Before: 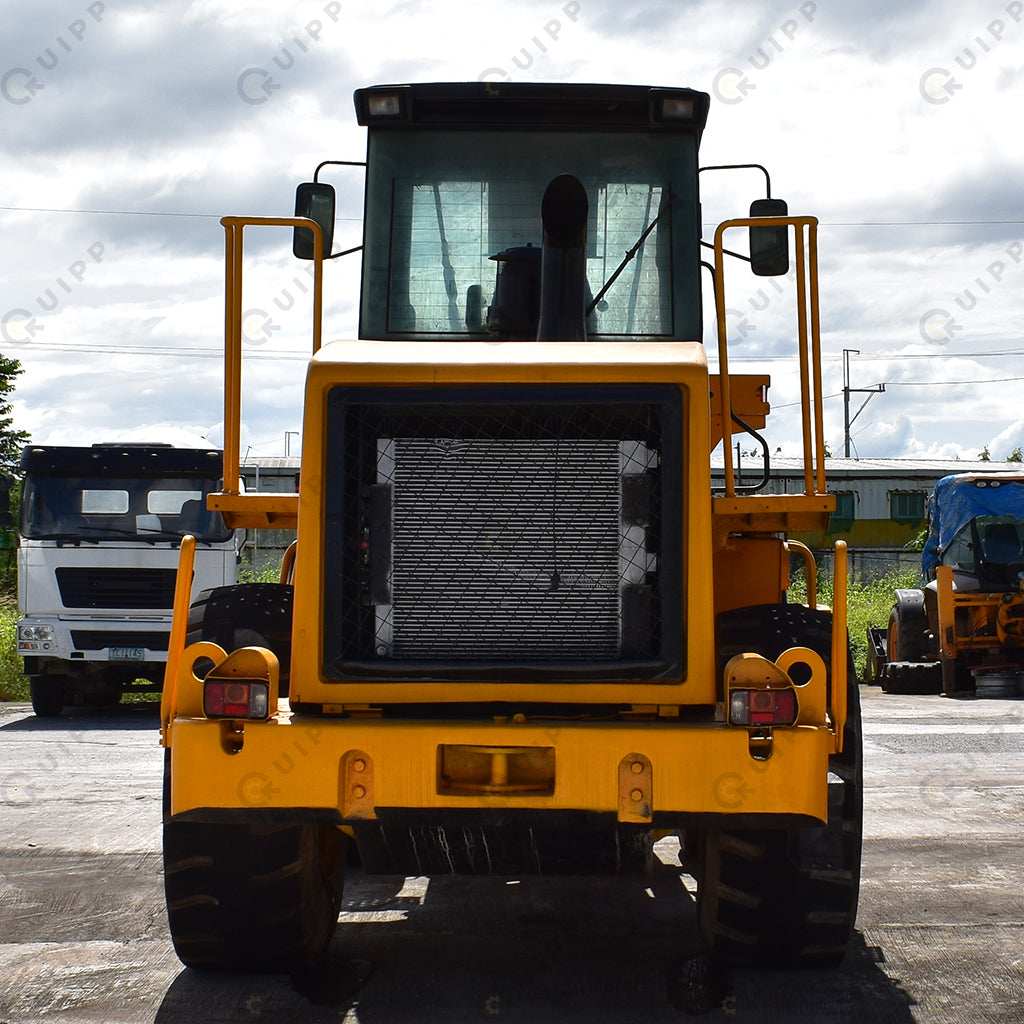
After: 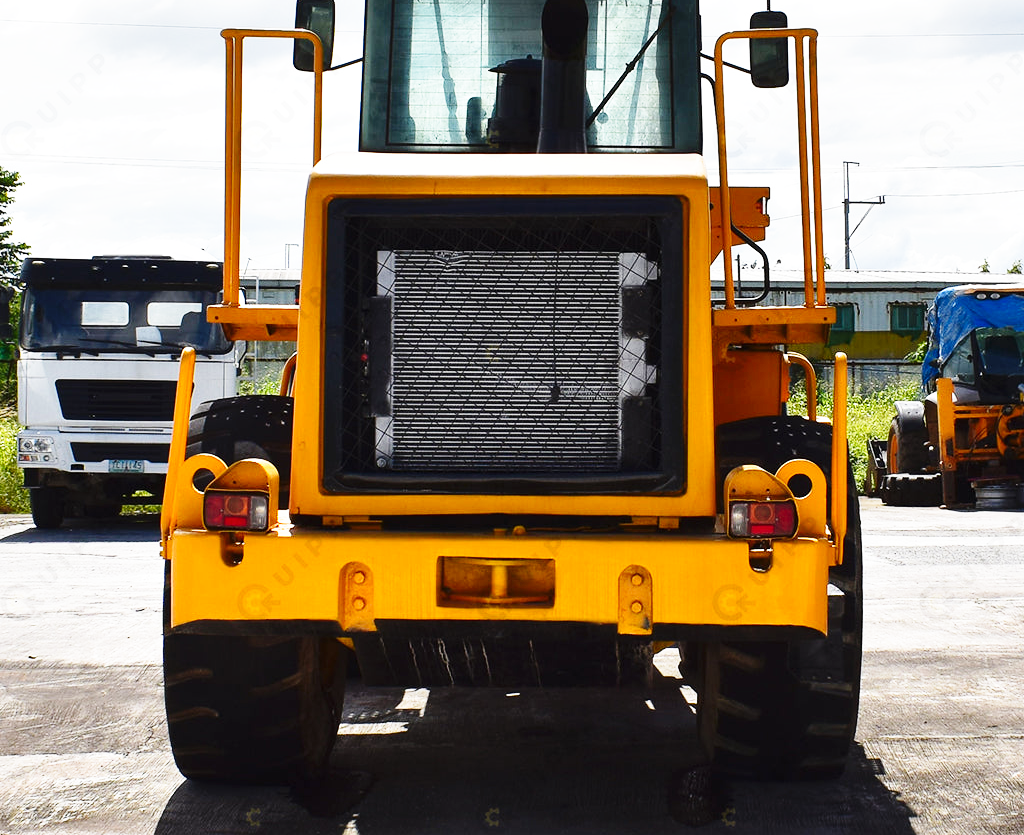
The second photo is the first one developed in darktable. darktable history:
crop and rotate: top 18.365%
base curve: curves: ch0 [(0, 0) (0.018, 0.026) (0.143, 0.37) (0.33, 0.731) (0.458, 0.853) (0.735, 0.965) (0.905, 0.986) (1, 1)], preserve colors none
